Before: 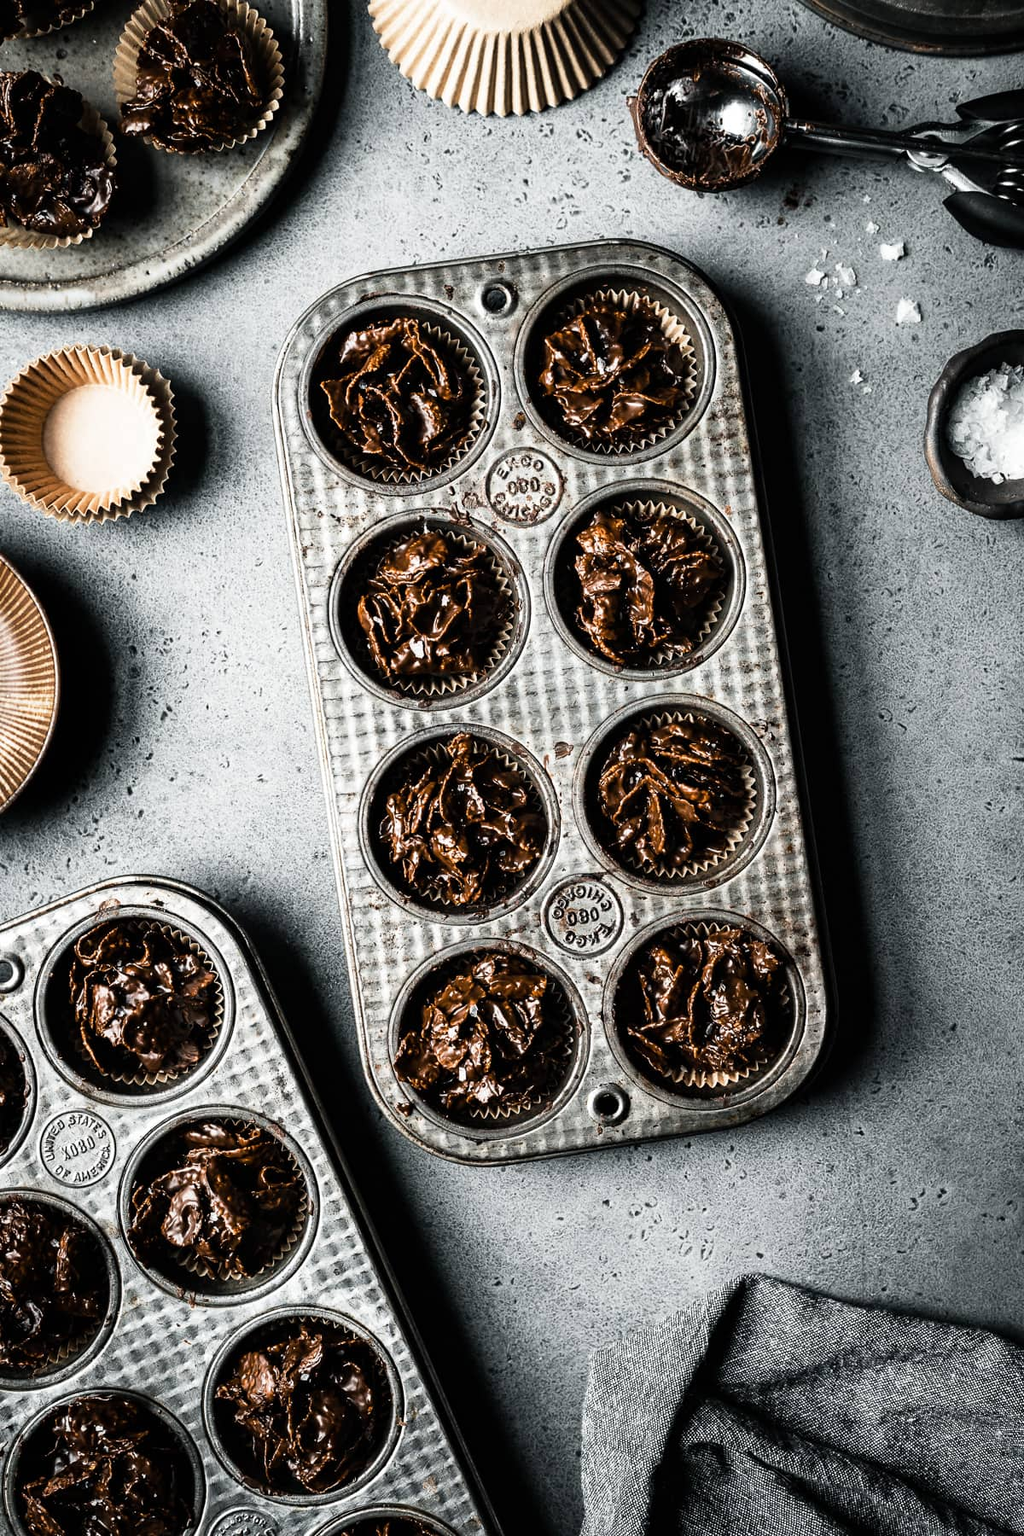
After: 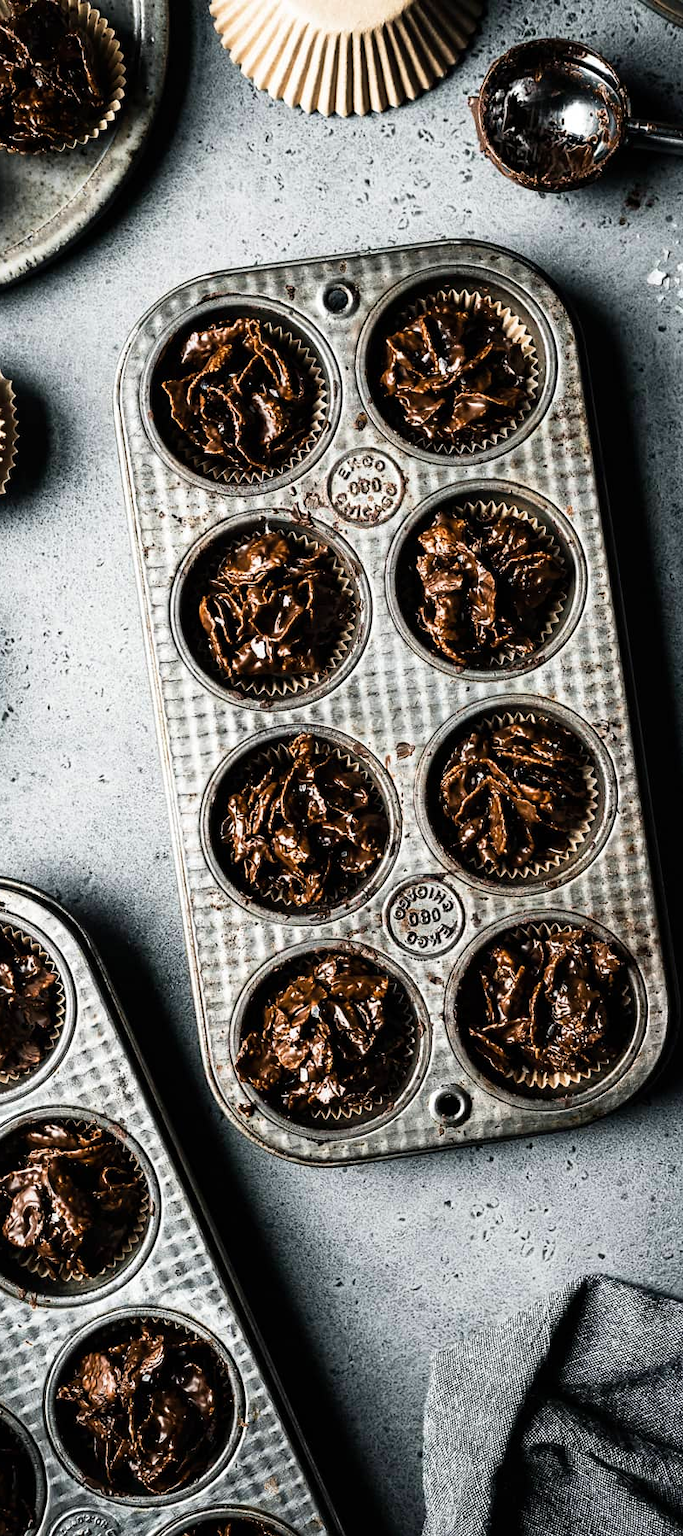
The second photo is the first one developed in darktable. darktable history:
velvia: on, module defaults
crop and rotate: left 15.546%, right 17.787%
